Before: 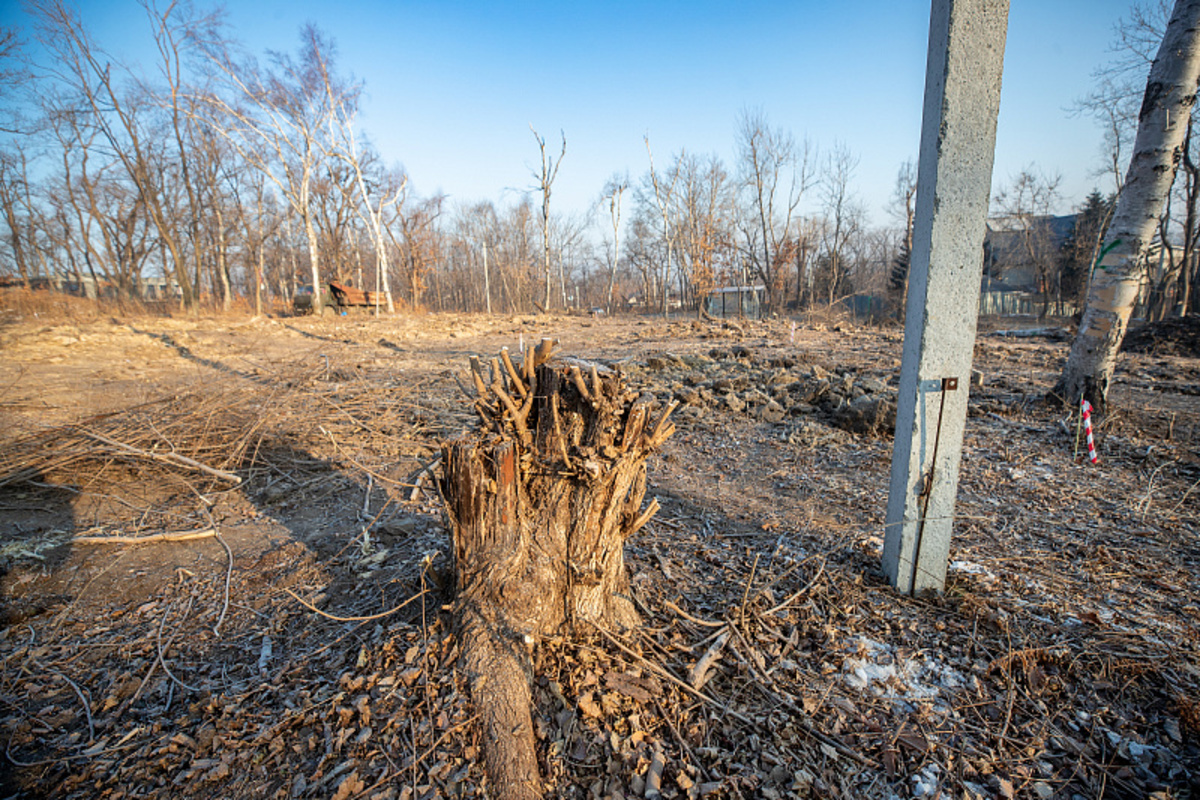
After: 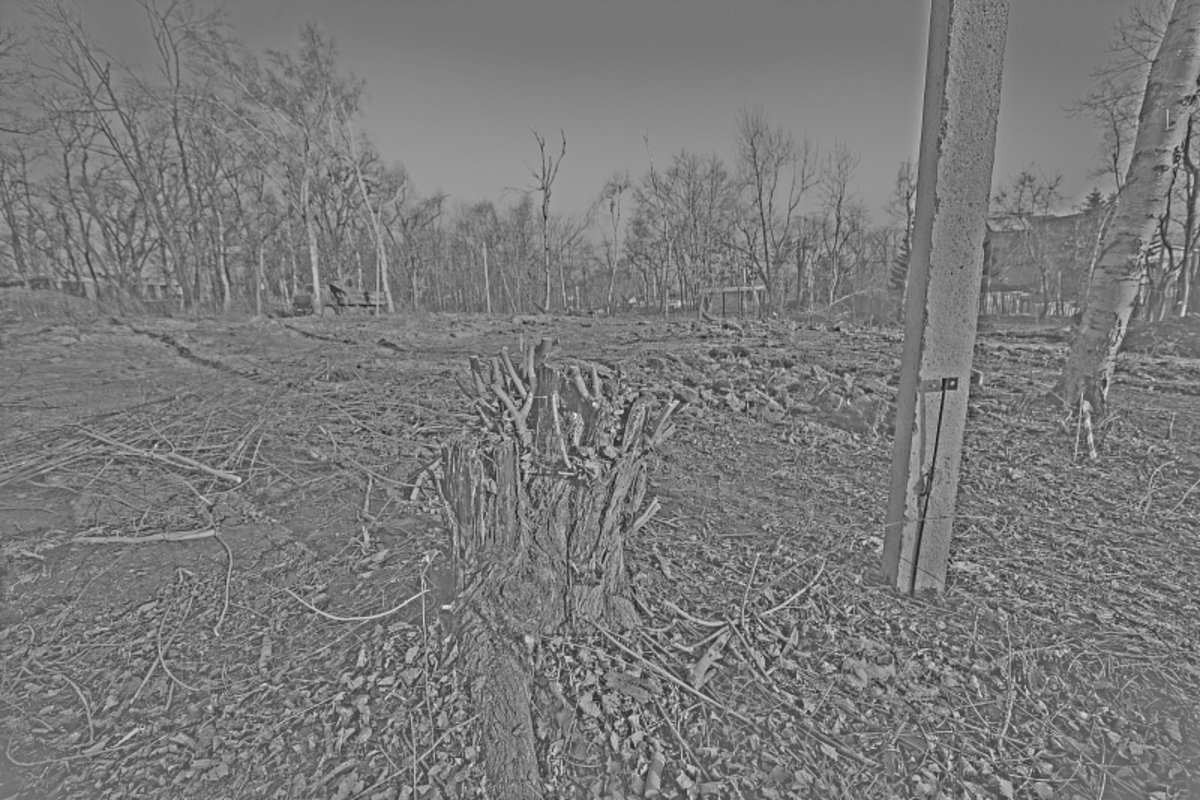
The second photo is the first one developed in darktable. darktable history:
highpass: sharpness 25.84%, contrast boost 14.94%
exposure: black level correction -0.005, exposure 1.002 EV, compensate highlight preservation false
